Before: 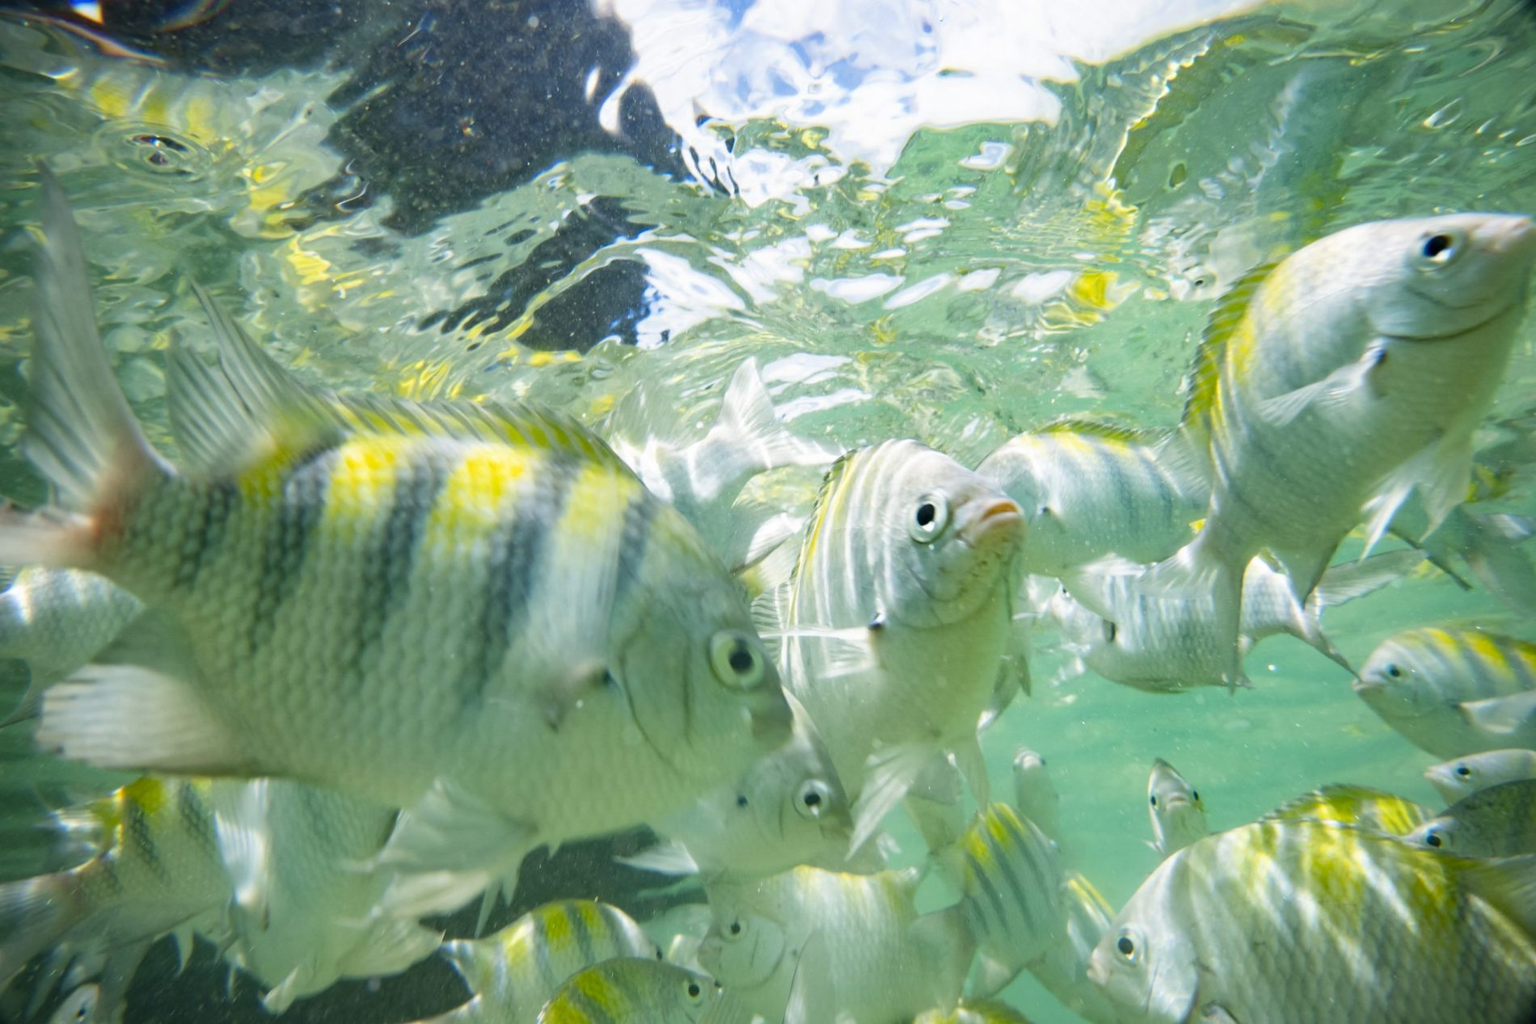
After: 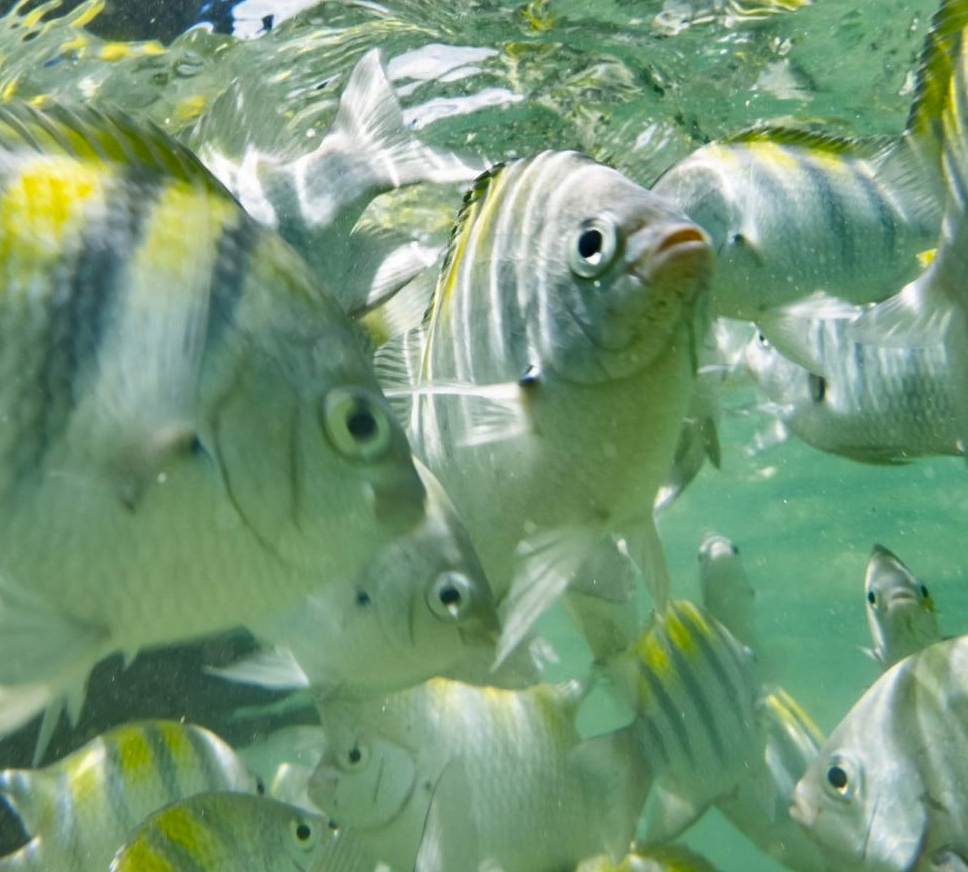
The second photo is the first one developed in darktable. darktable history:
crop and rotate: left 29.237%, top 31.152%, right 19.807%
shadows and highlights: radius 108.52, shadows 40.68, highlights -72.88, low approximation 0.01, soften with gaussian
